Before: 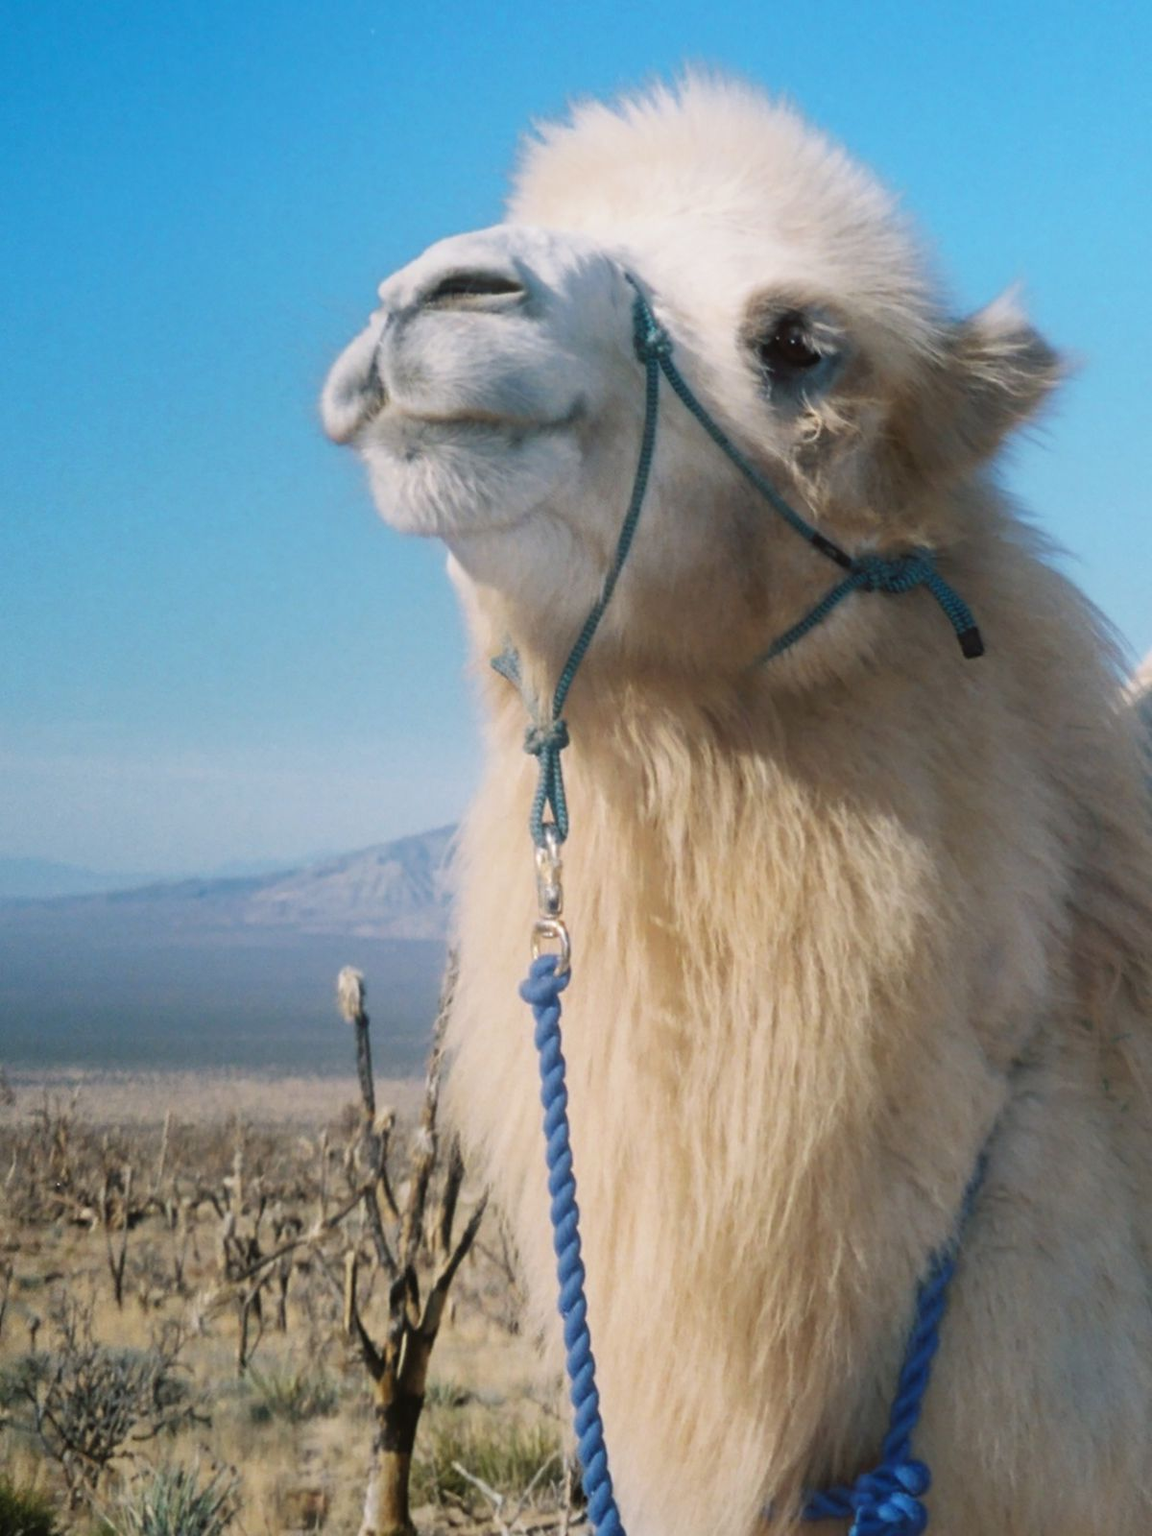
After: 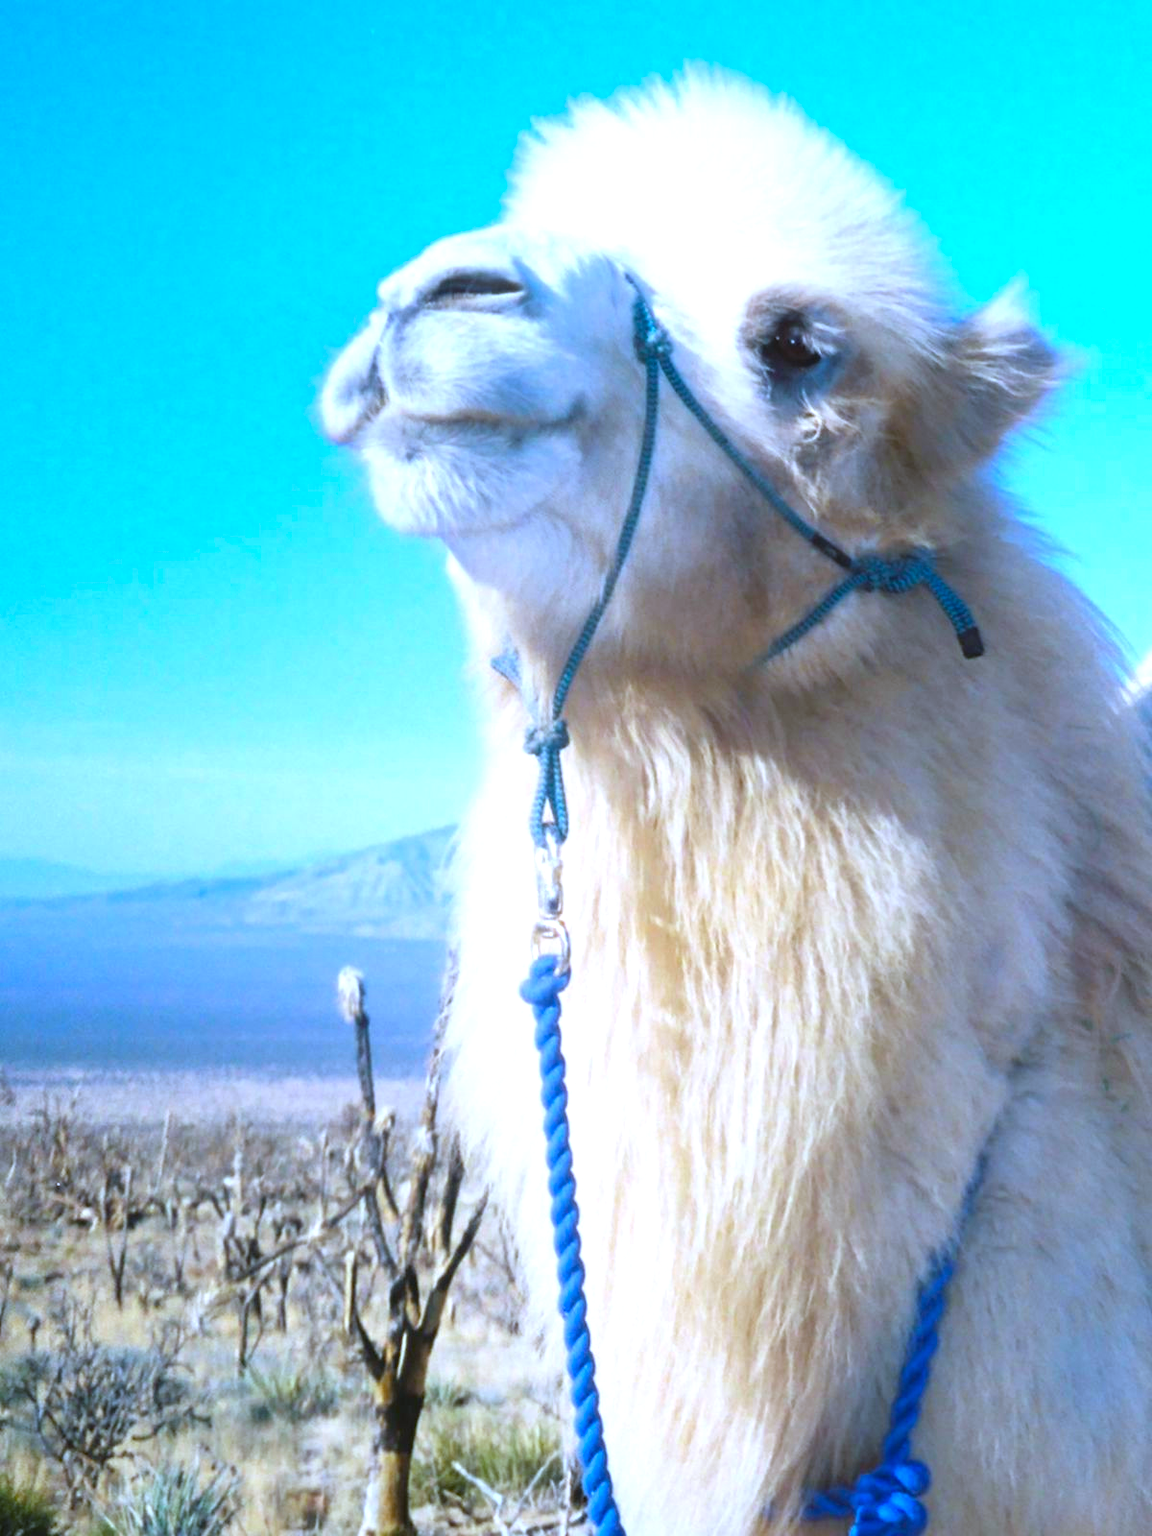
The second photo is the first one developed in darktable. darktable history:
exposure: exposure 1 EV, compensate highlight preservation false
color balance rgb: perceptual saturation grading › global saturation 25%, global vibrance 20%
white balance: red 0.871, blue 1.249
